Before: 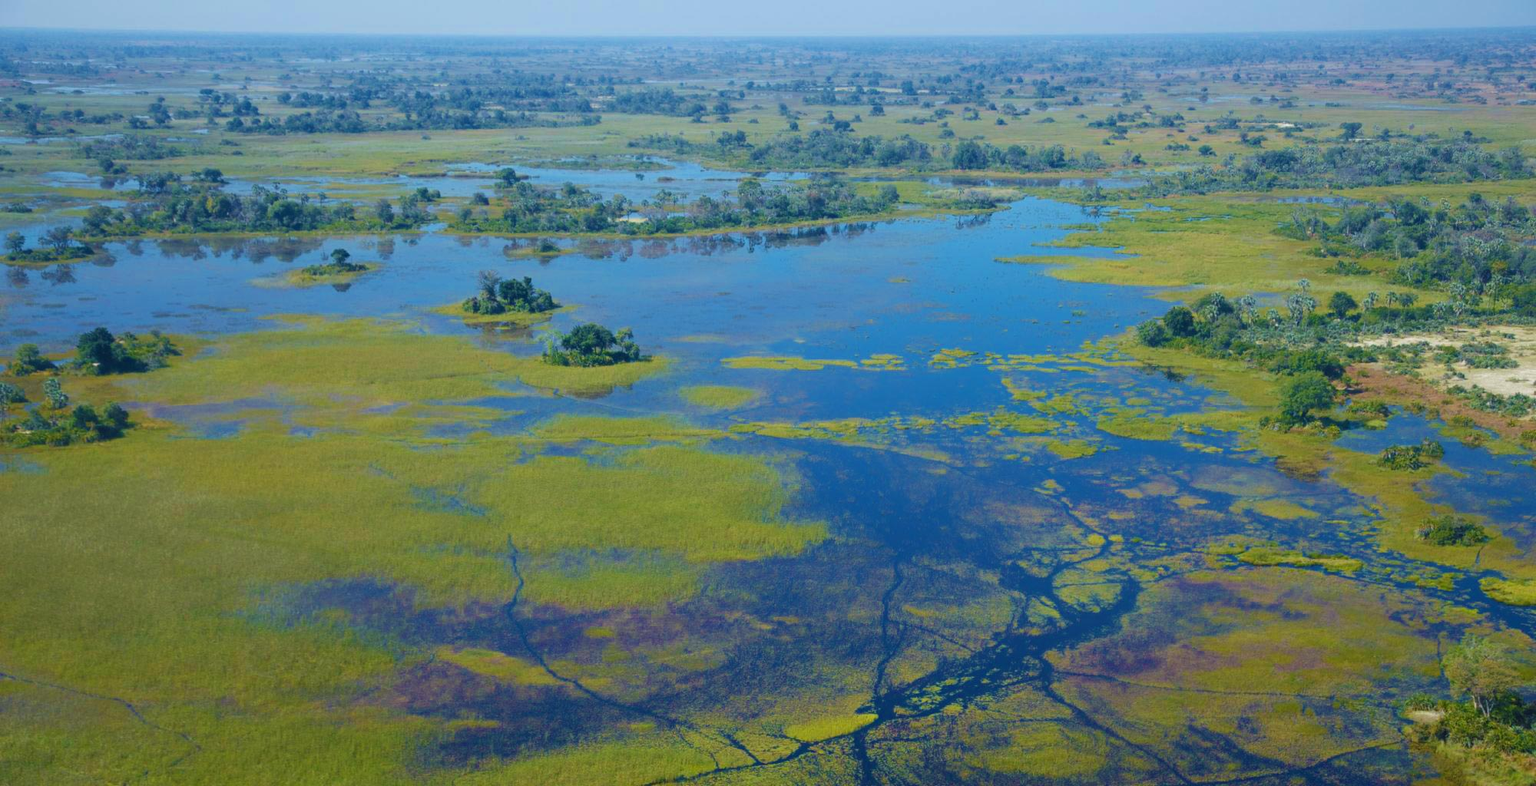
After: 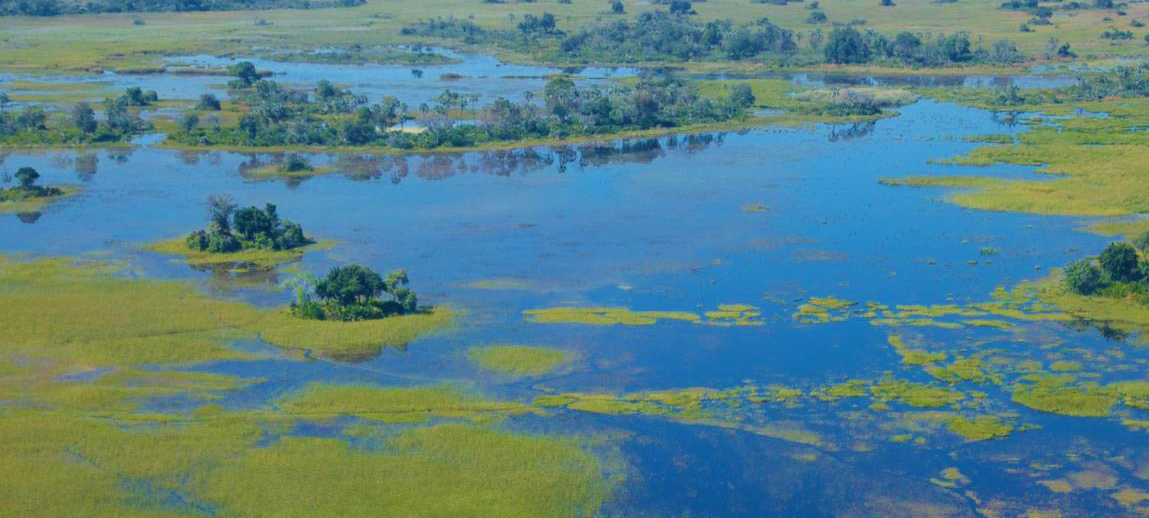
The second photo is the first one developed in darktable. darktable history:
crop: left 20.838%, top 15.394%, right 21.677%, bottom 34.004%
color correction: highlights a* 0.04, highlights b* -0.669
